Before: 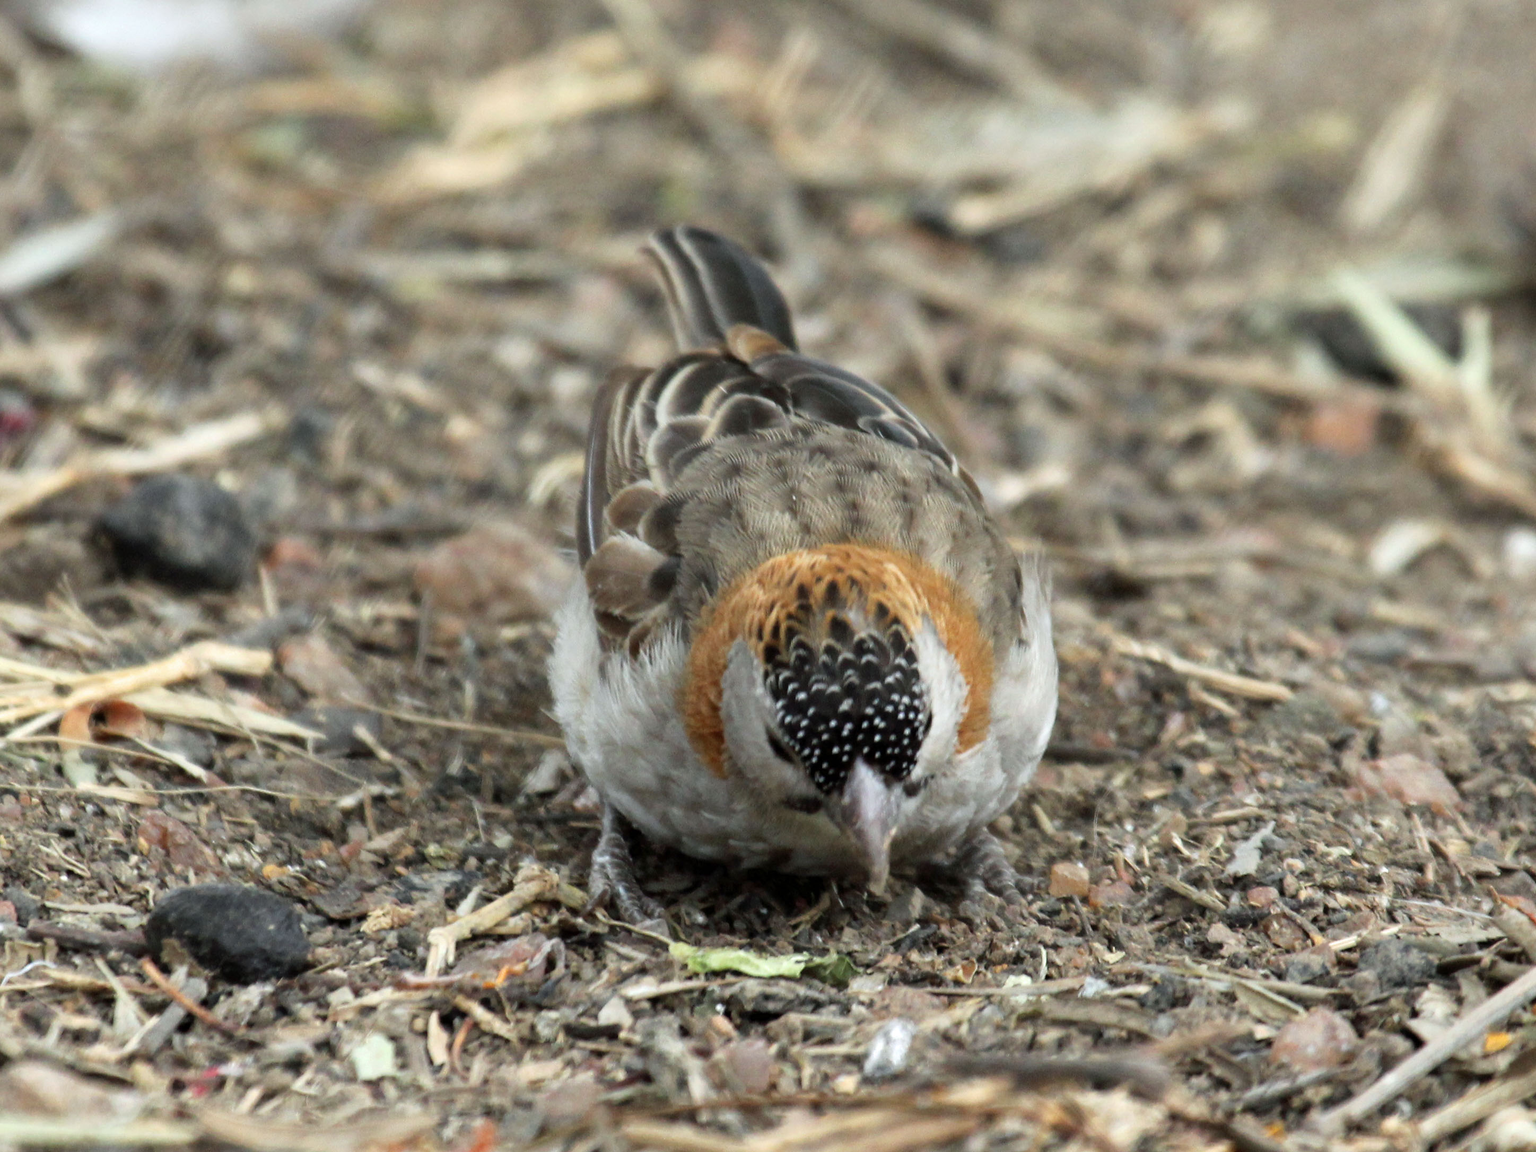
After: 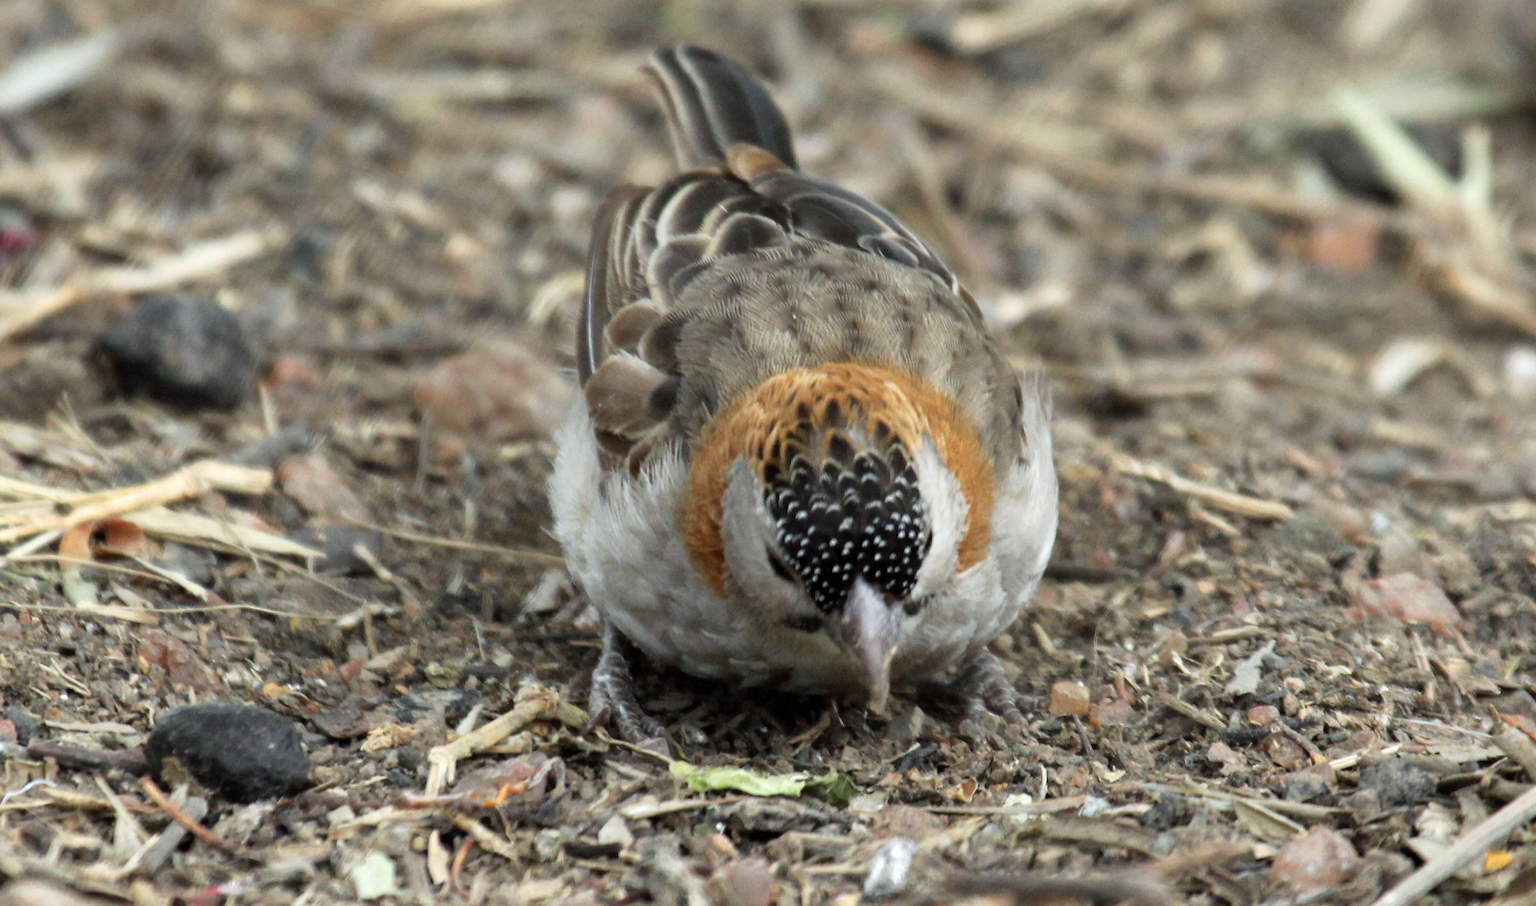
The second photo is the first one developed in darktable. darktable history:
white balance: red 1, blue 1
crop and rotate: top 15.774%, bottom 5.506%
